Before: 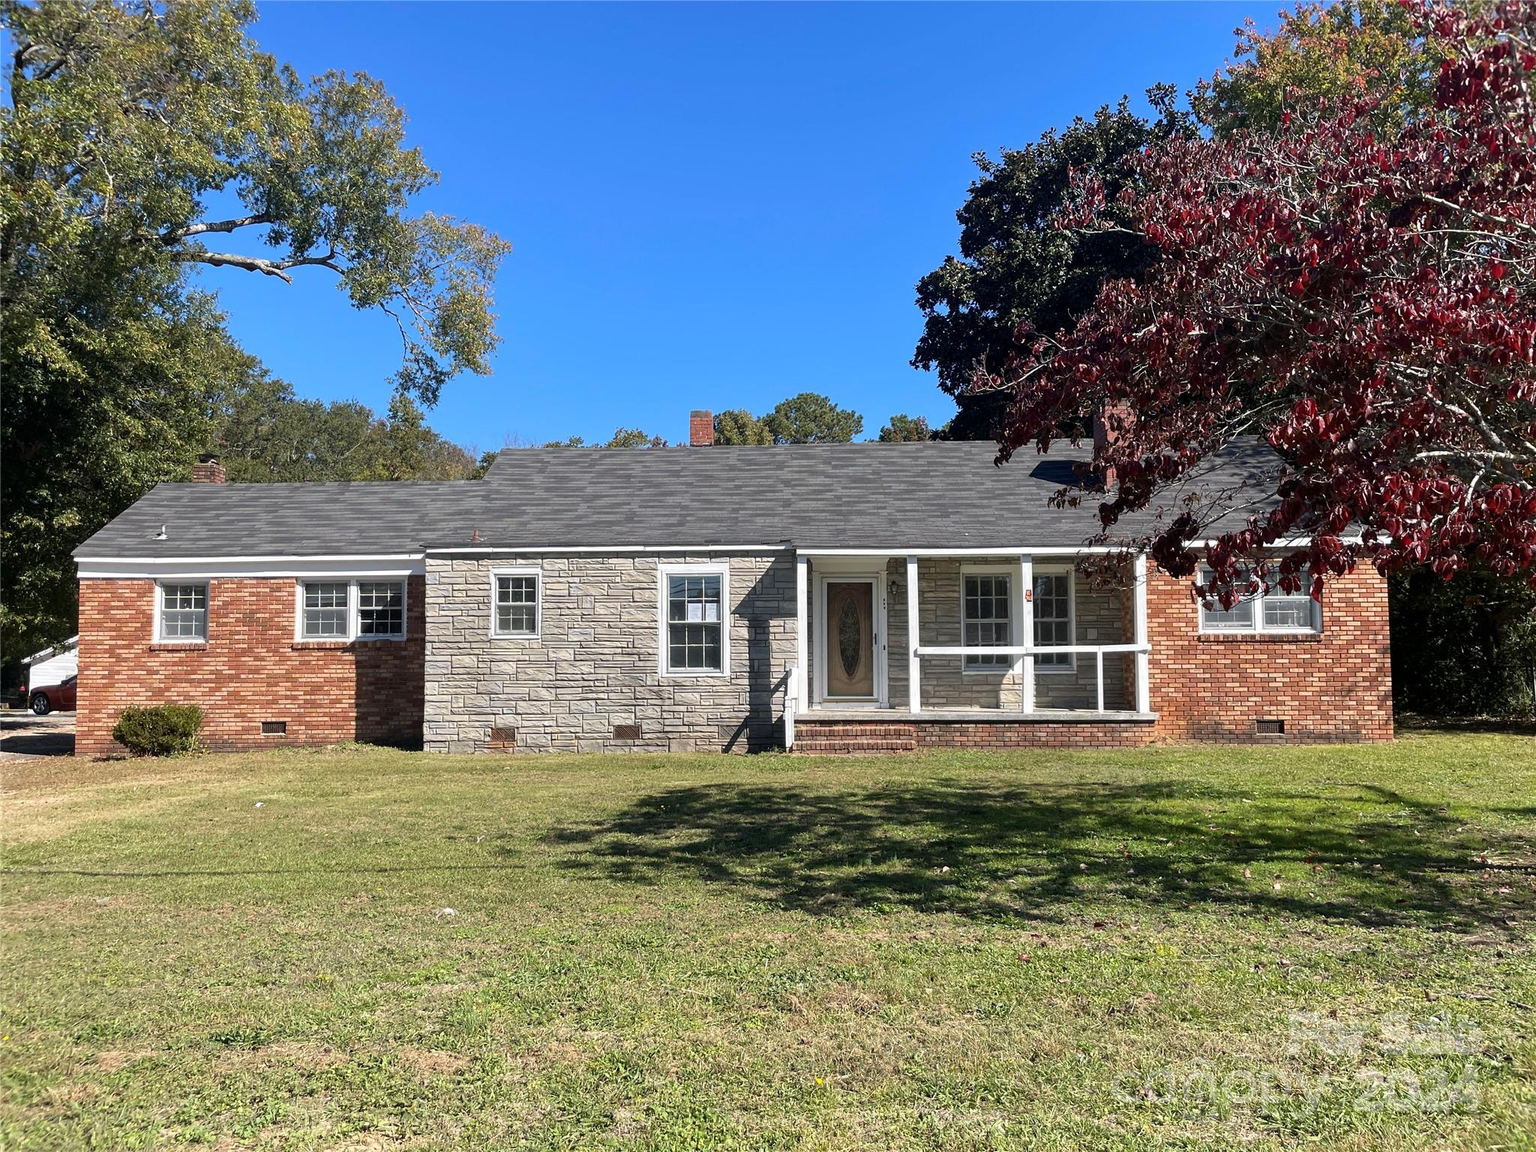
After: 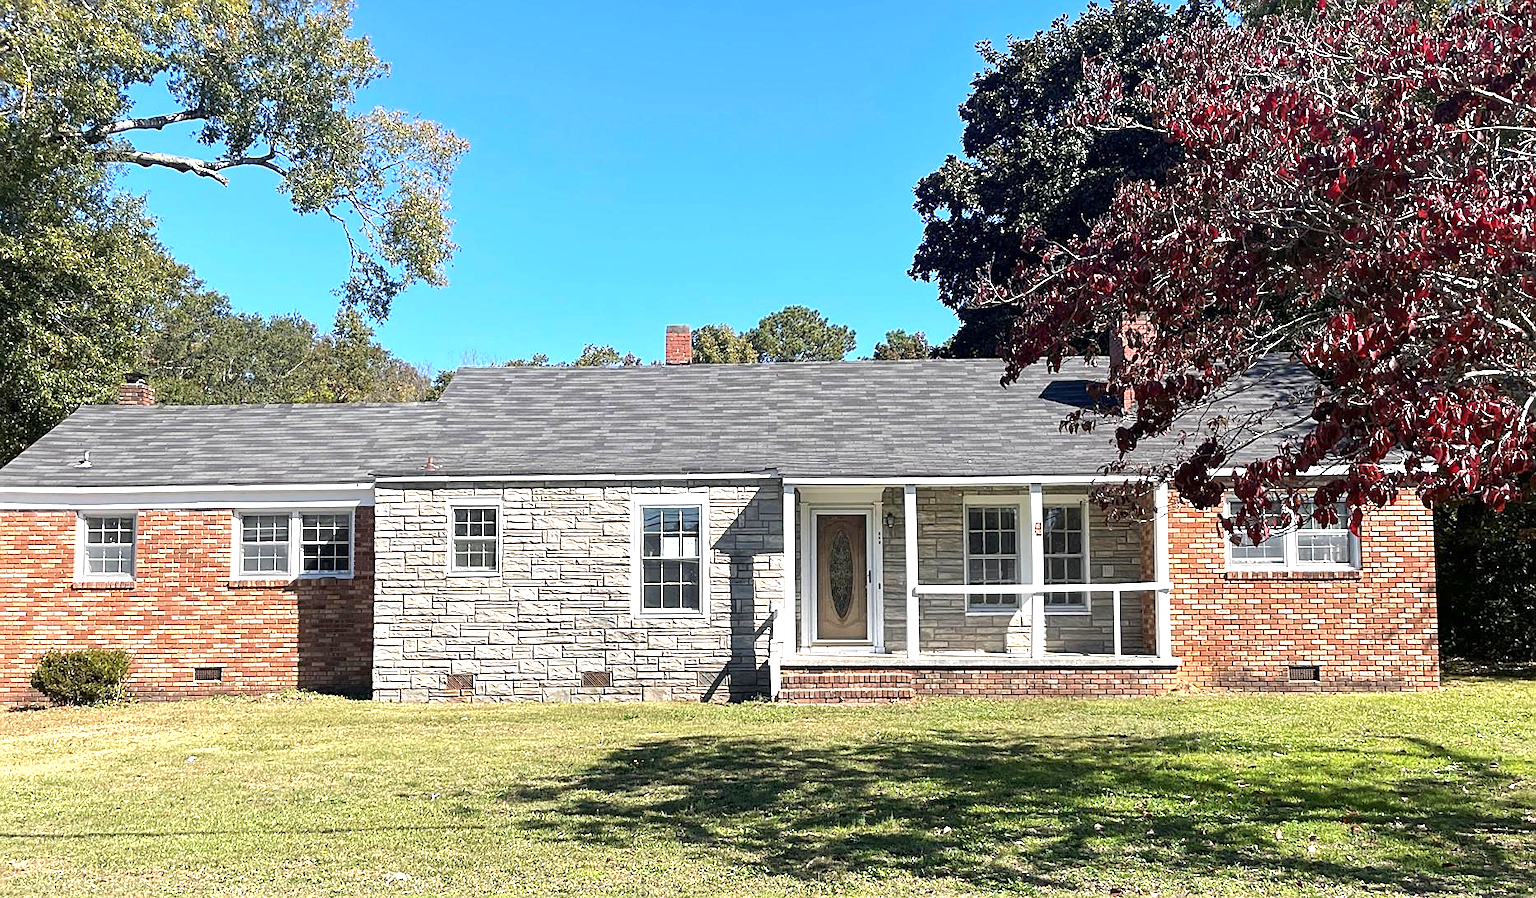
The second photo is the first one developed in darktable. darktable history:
sharpen: on, module defaults
exposure: exposure 0.944 EV, compensate highlight preservation false
crop: left 5.559%, top 9.981%, right 3.502%, bottom 19.101%
tone equalizer: edges refinement/feathering 500, mask exposure compensation -1.57 EV, preserve details no
